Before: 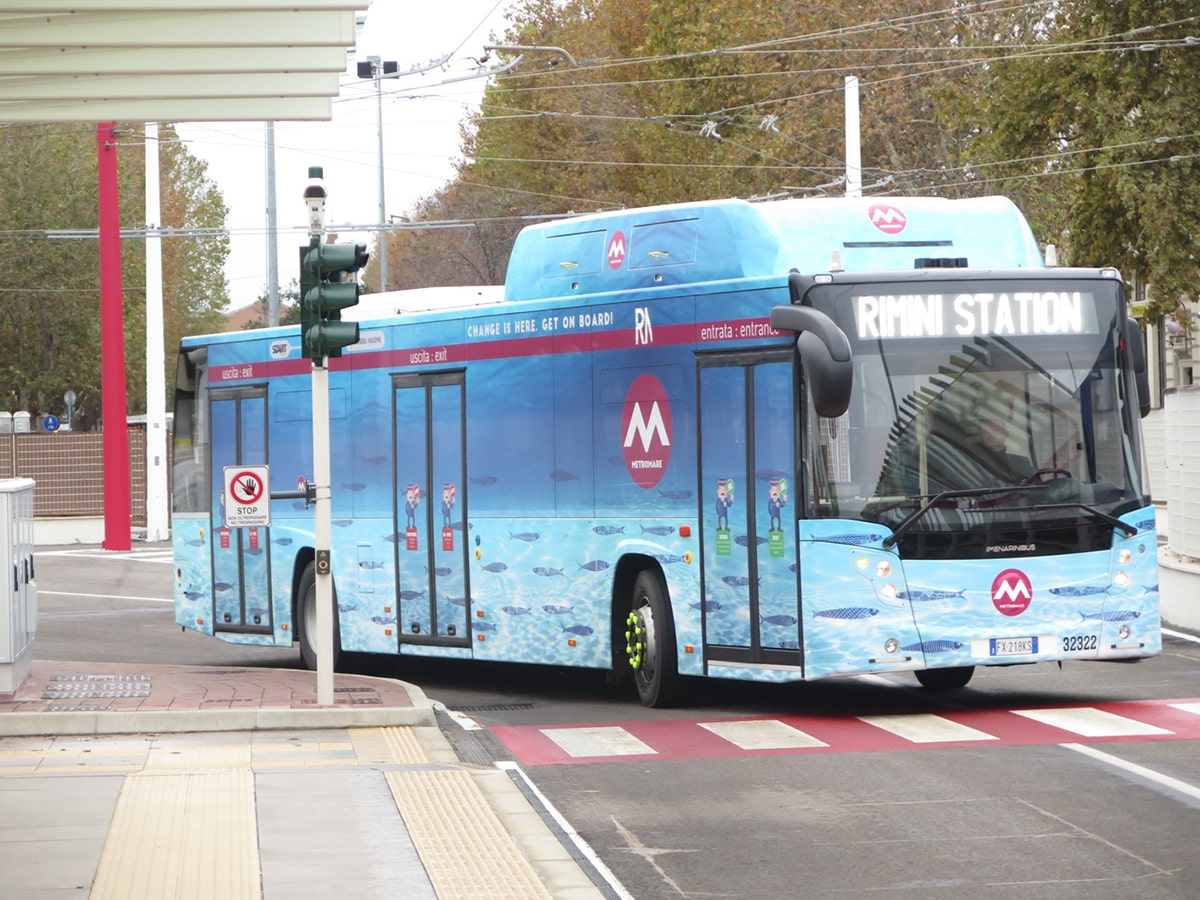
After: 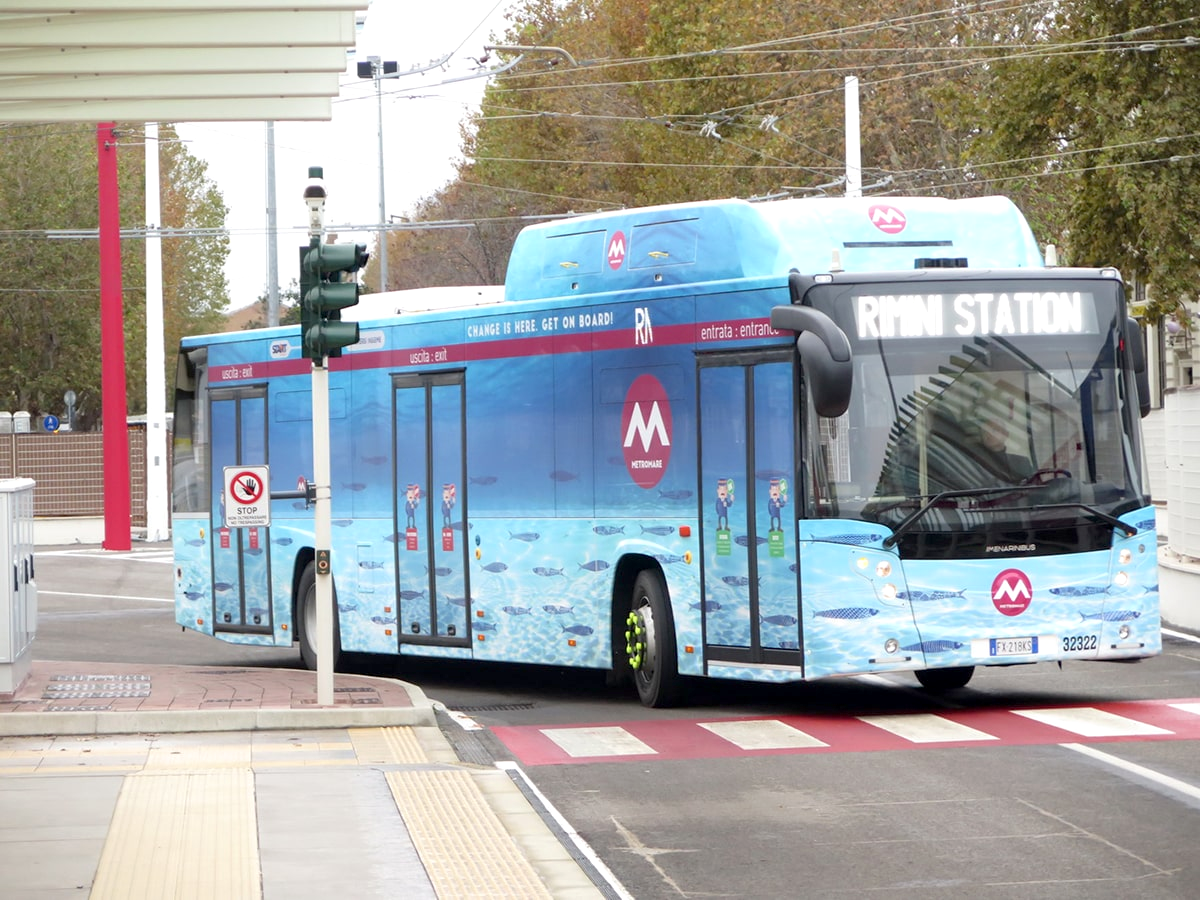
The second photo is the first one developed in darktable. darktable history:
exposure: black level correction 0.008, exposure 0.106 EV, compensate highlight preservation false
